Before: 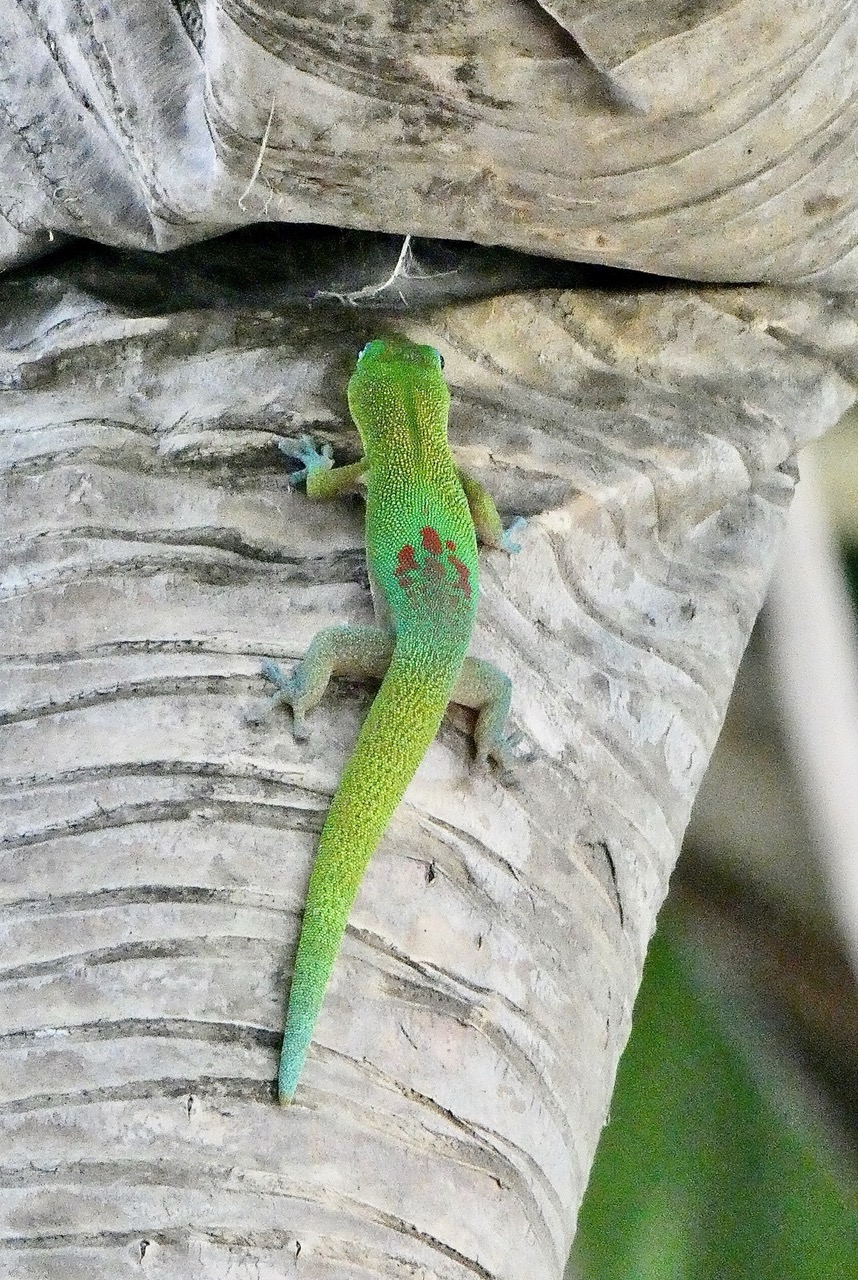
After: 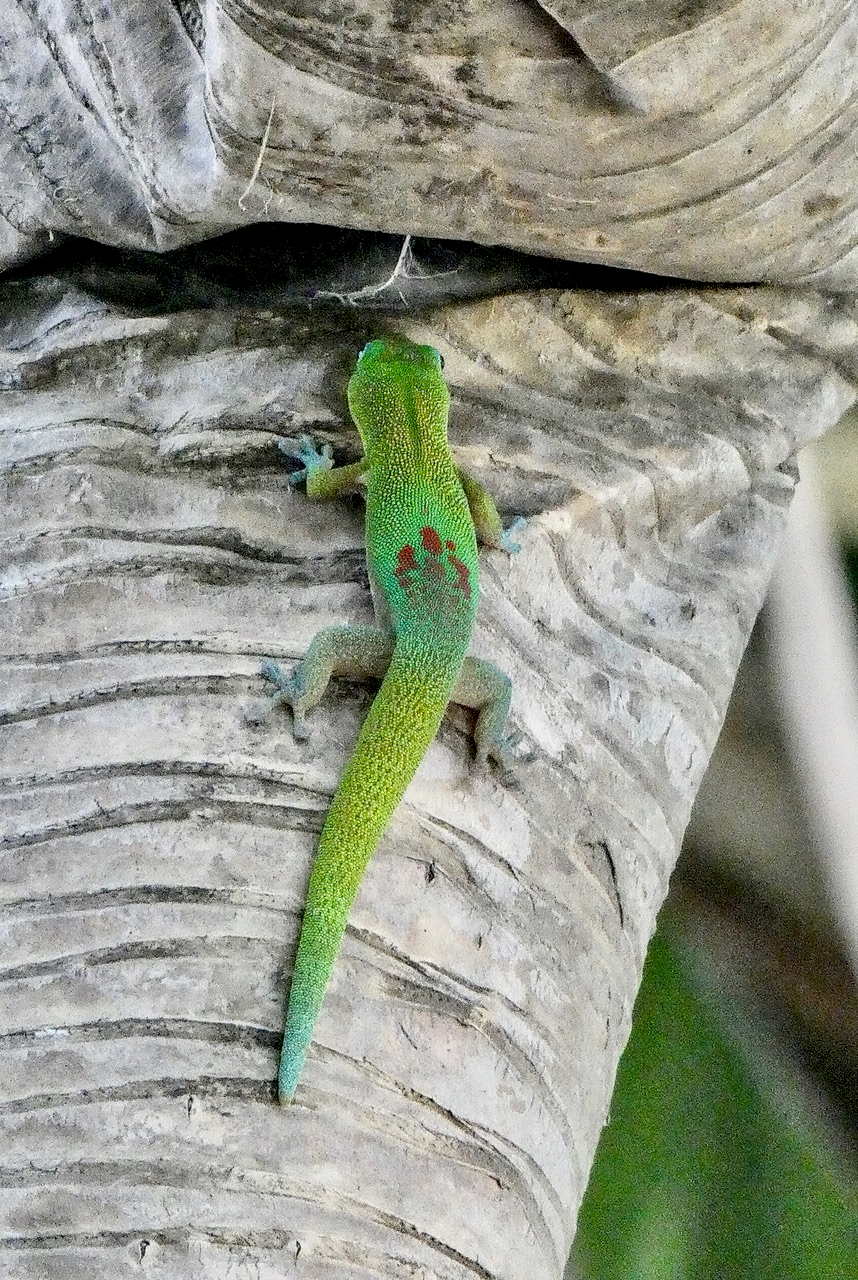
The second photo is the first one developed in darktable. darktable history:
exposure: exposure -0.156 EV, compensate highlight preservation false
local contrast: highlights 35%, detail 135%
